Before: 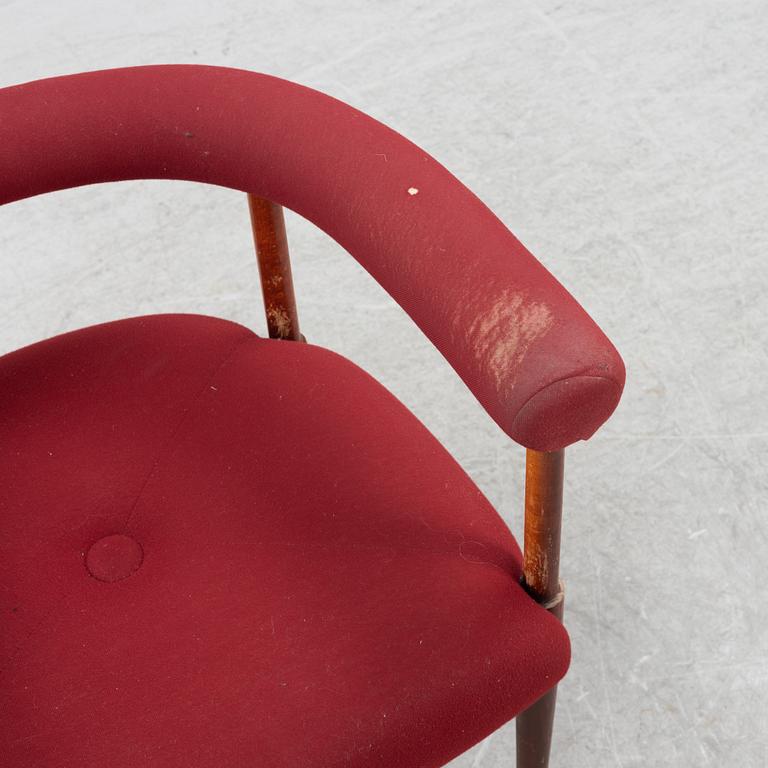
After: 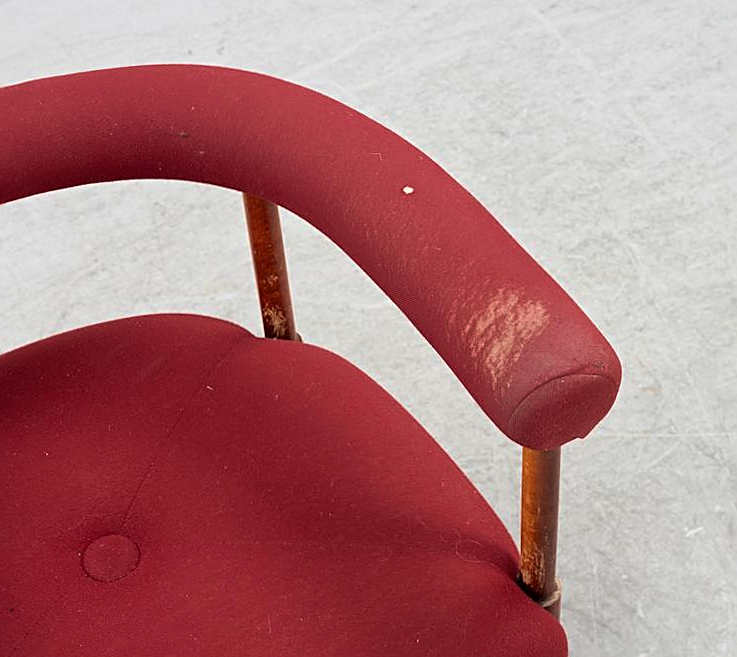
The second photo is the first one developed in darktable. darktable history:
local contrast: mode bilateral grid, contrast 19, coarseness 49, detail 132%, midtone range 0.2
tone equalizer: on, module defaults
sharpen: on, module defaults
velvia: on, module defaults
crop and rotate: angle 0.205°, left 0.377%, right 3.199%, bottom 14.093%
